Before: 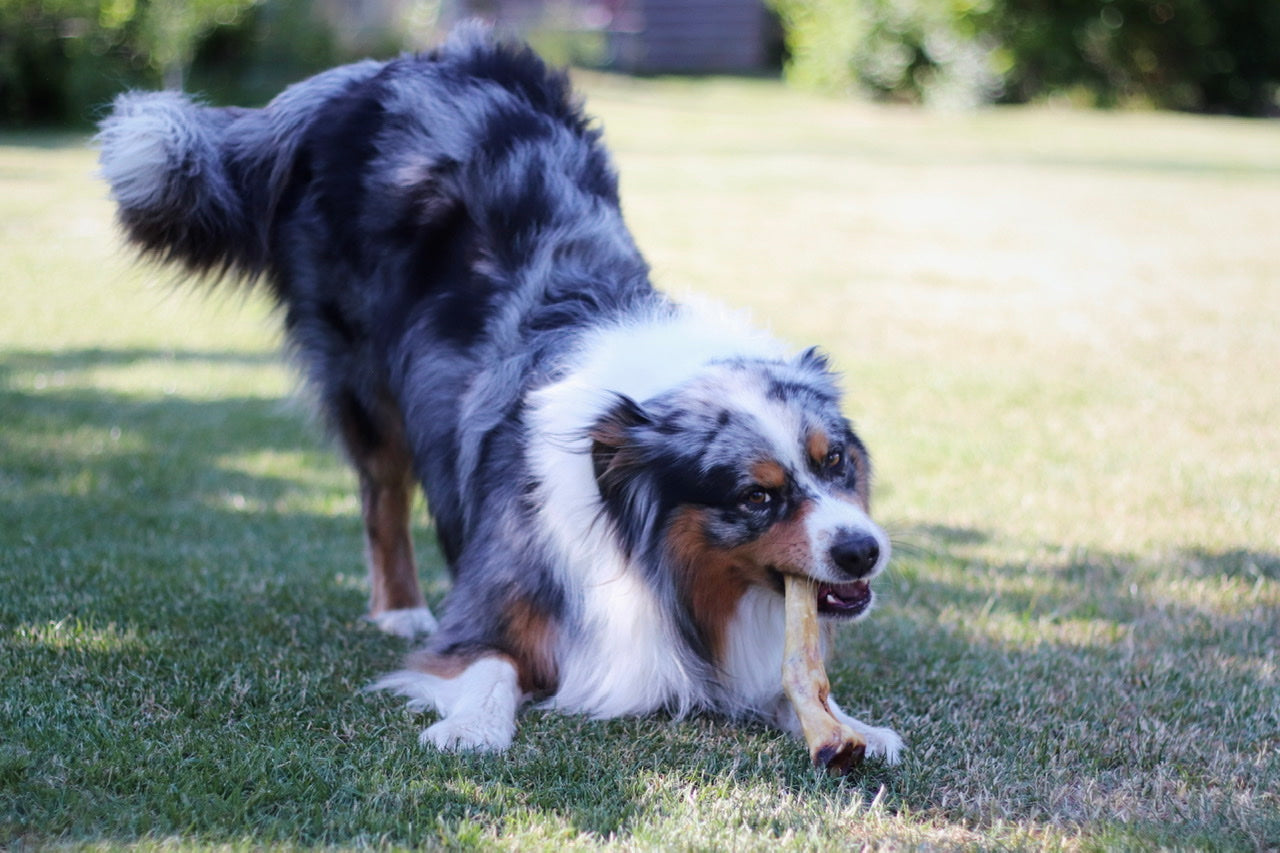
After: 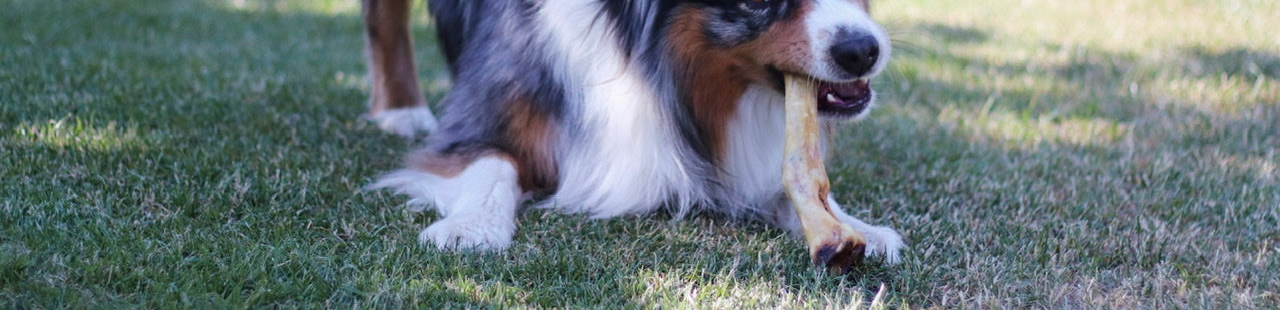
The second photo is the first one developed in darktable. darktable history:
crop and rotate: top 58.943%, bottom 4.694%
